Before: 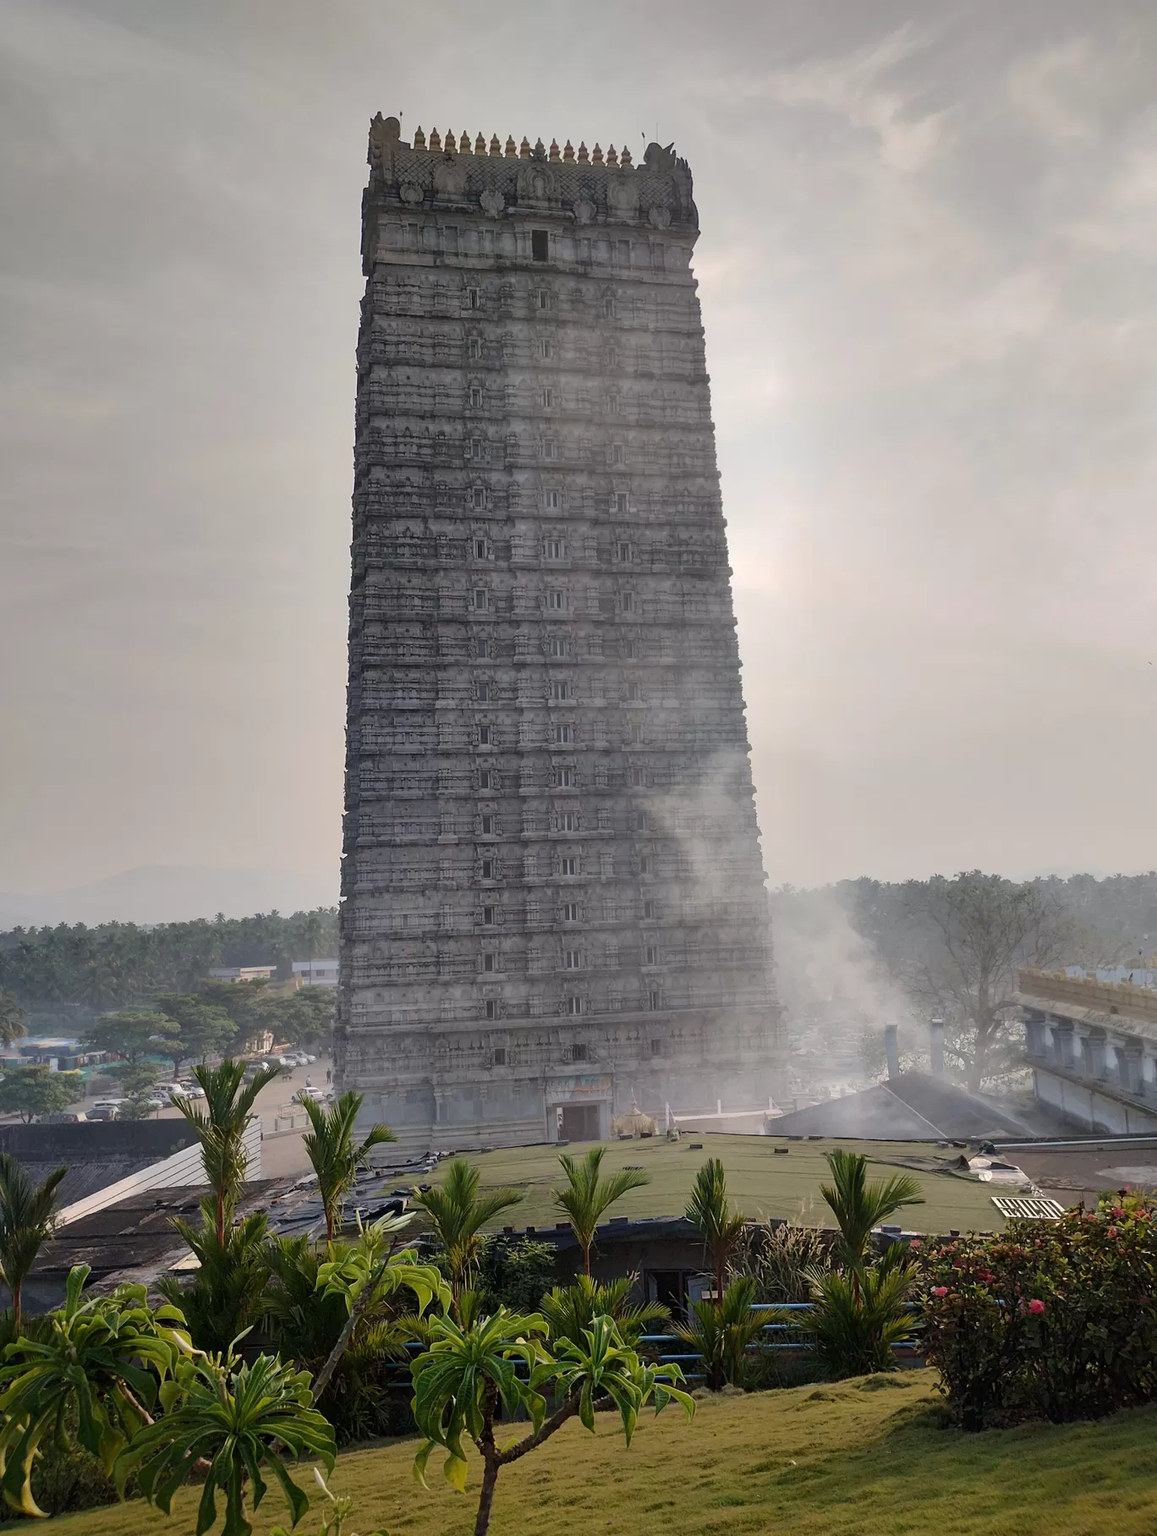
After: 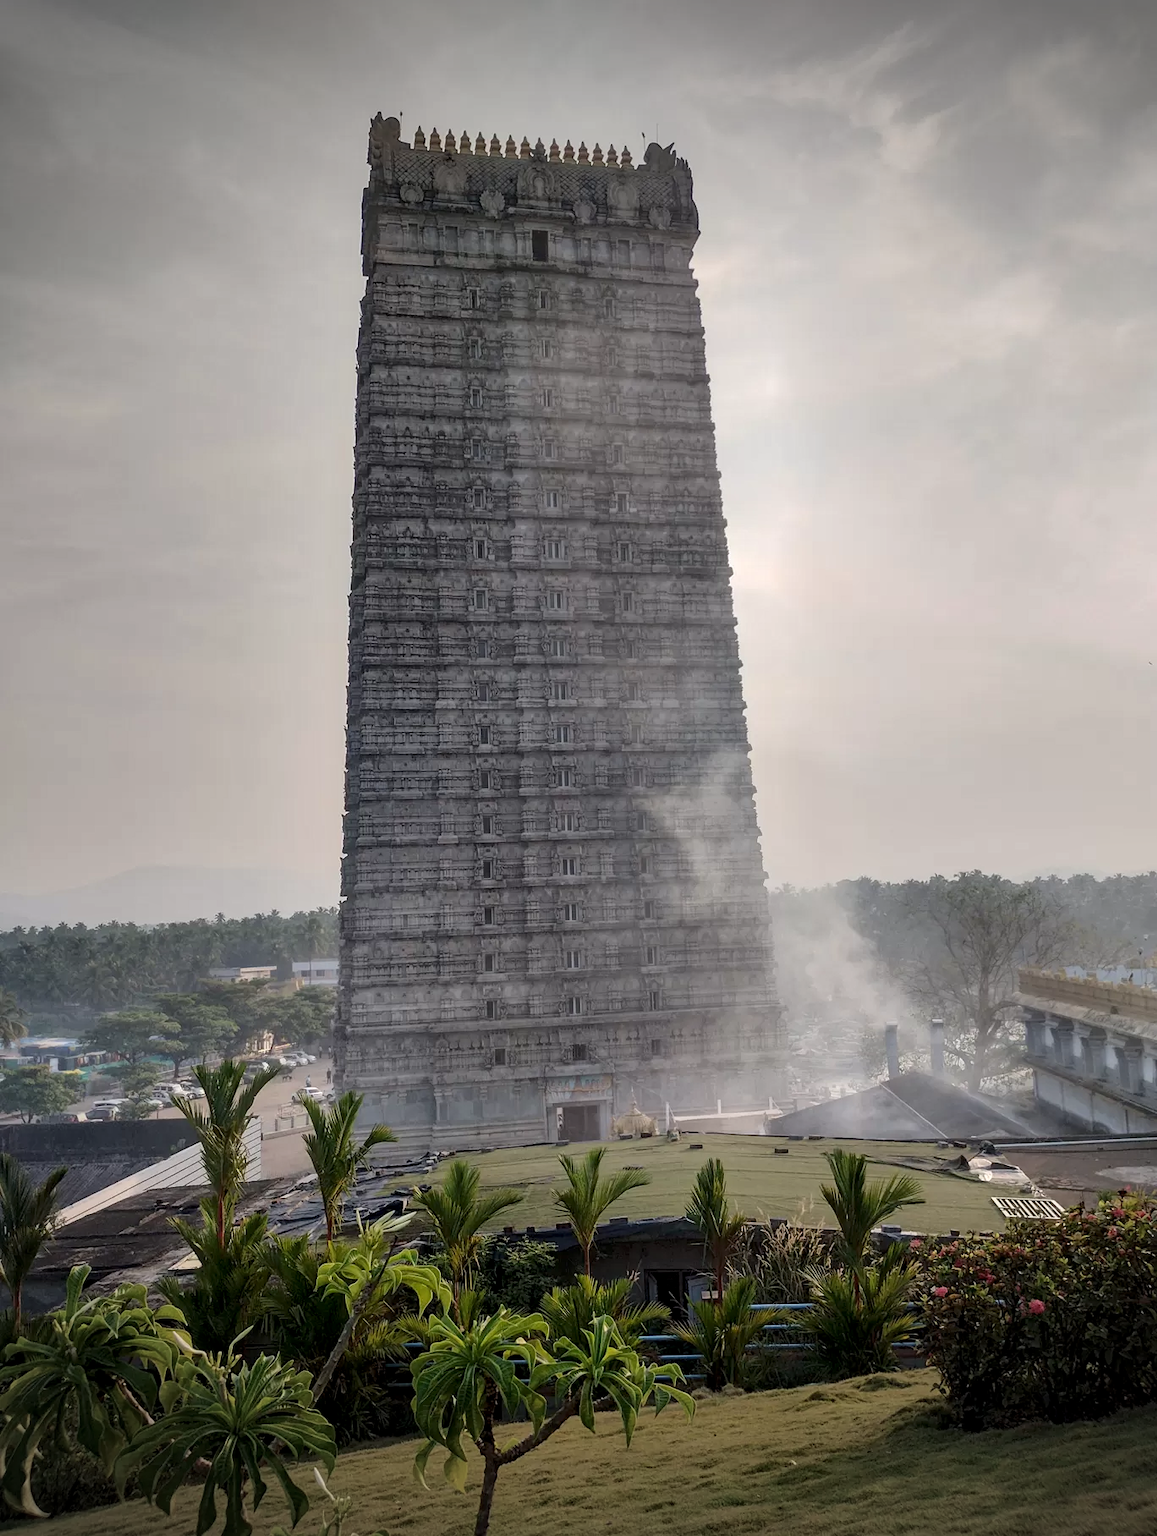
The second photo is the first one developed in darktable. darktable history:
vignetting: fall-off start 88.99%, fall-off radius 44.02%, width/height ratio 1.158, unbound false
local contrast: on, module defaults
